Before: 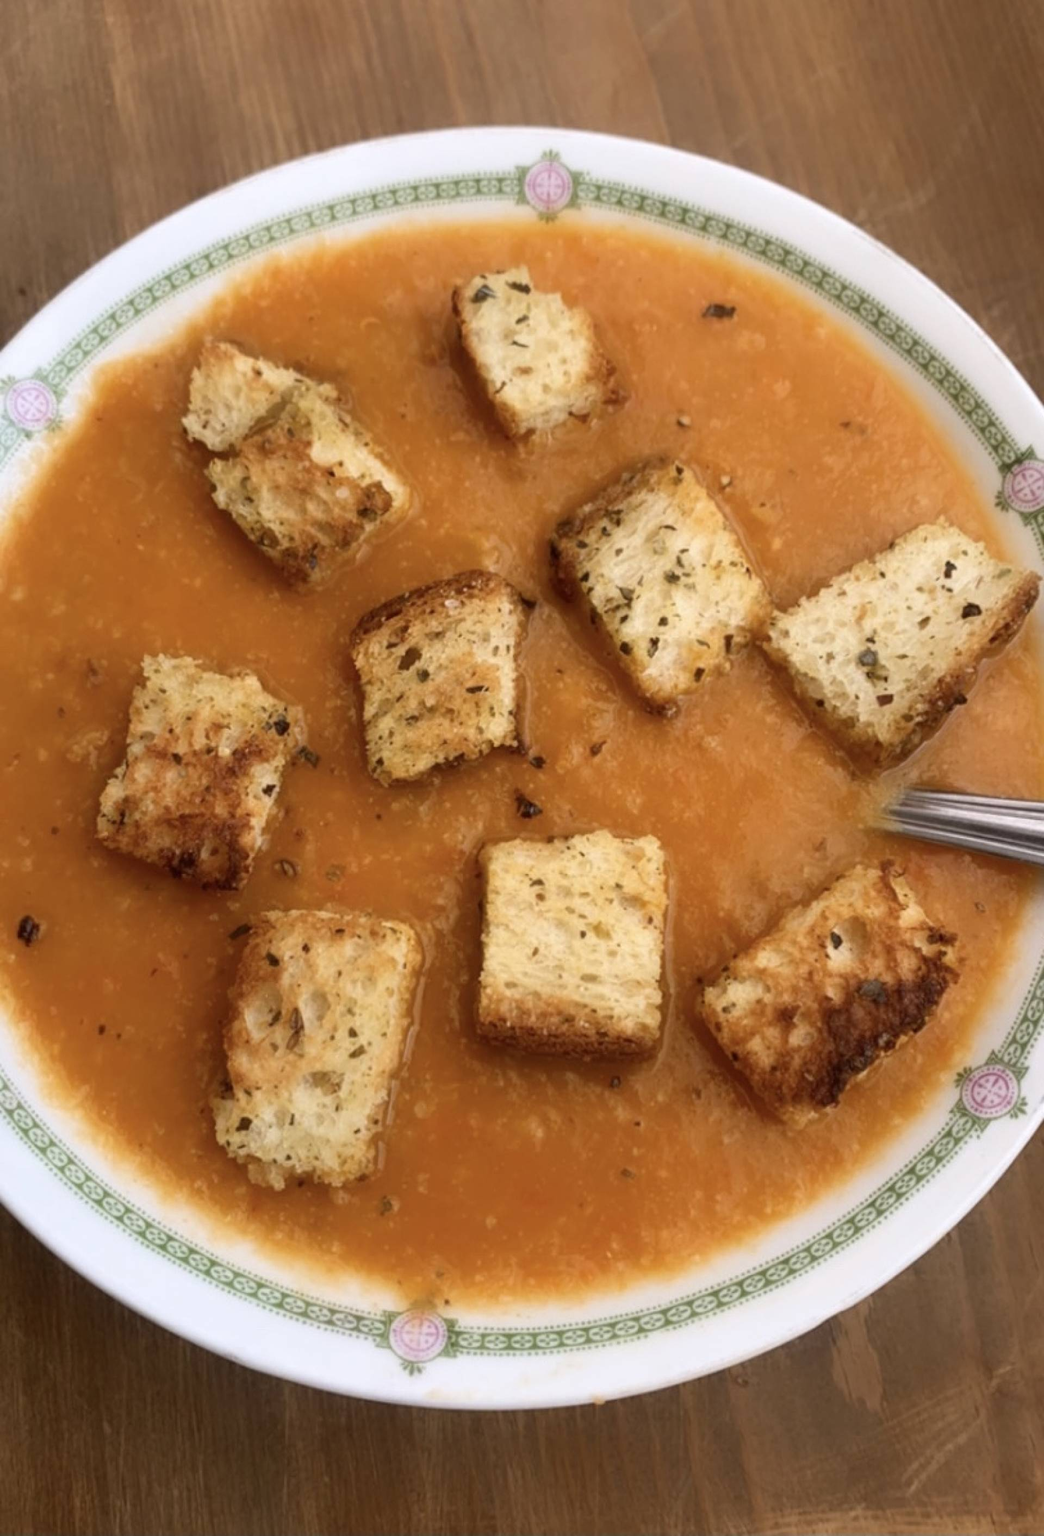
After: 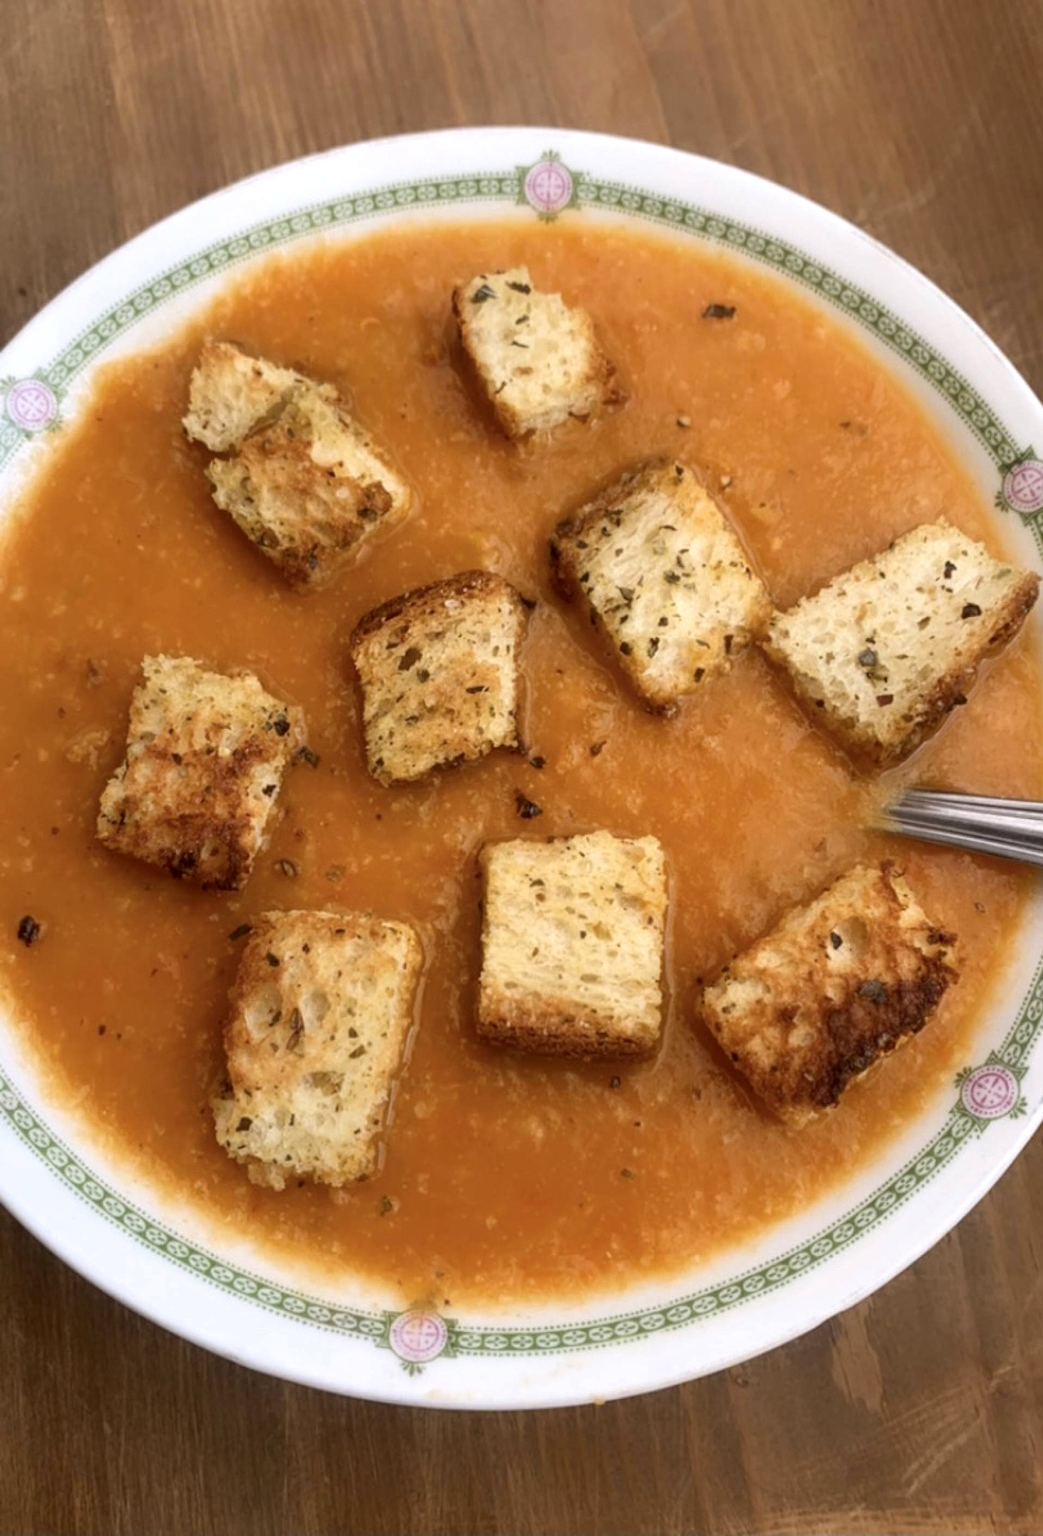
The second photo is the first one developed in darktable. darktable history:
exposure: exposure 0.081 EV, compensate highlight preservation false
local contrast: highlights 100%, shadows 100%, detail 120%, midtone range 0.2
color zones: curves: ch1 [(0, 0.513) (0.143, 0.524) (0.286, 0.511) (0.429, 0.506) (0.571, 0.503) (0.714, 0.503) (0.857, 0.508) (1, 0.513)]
